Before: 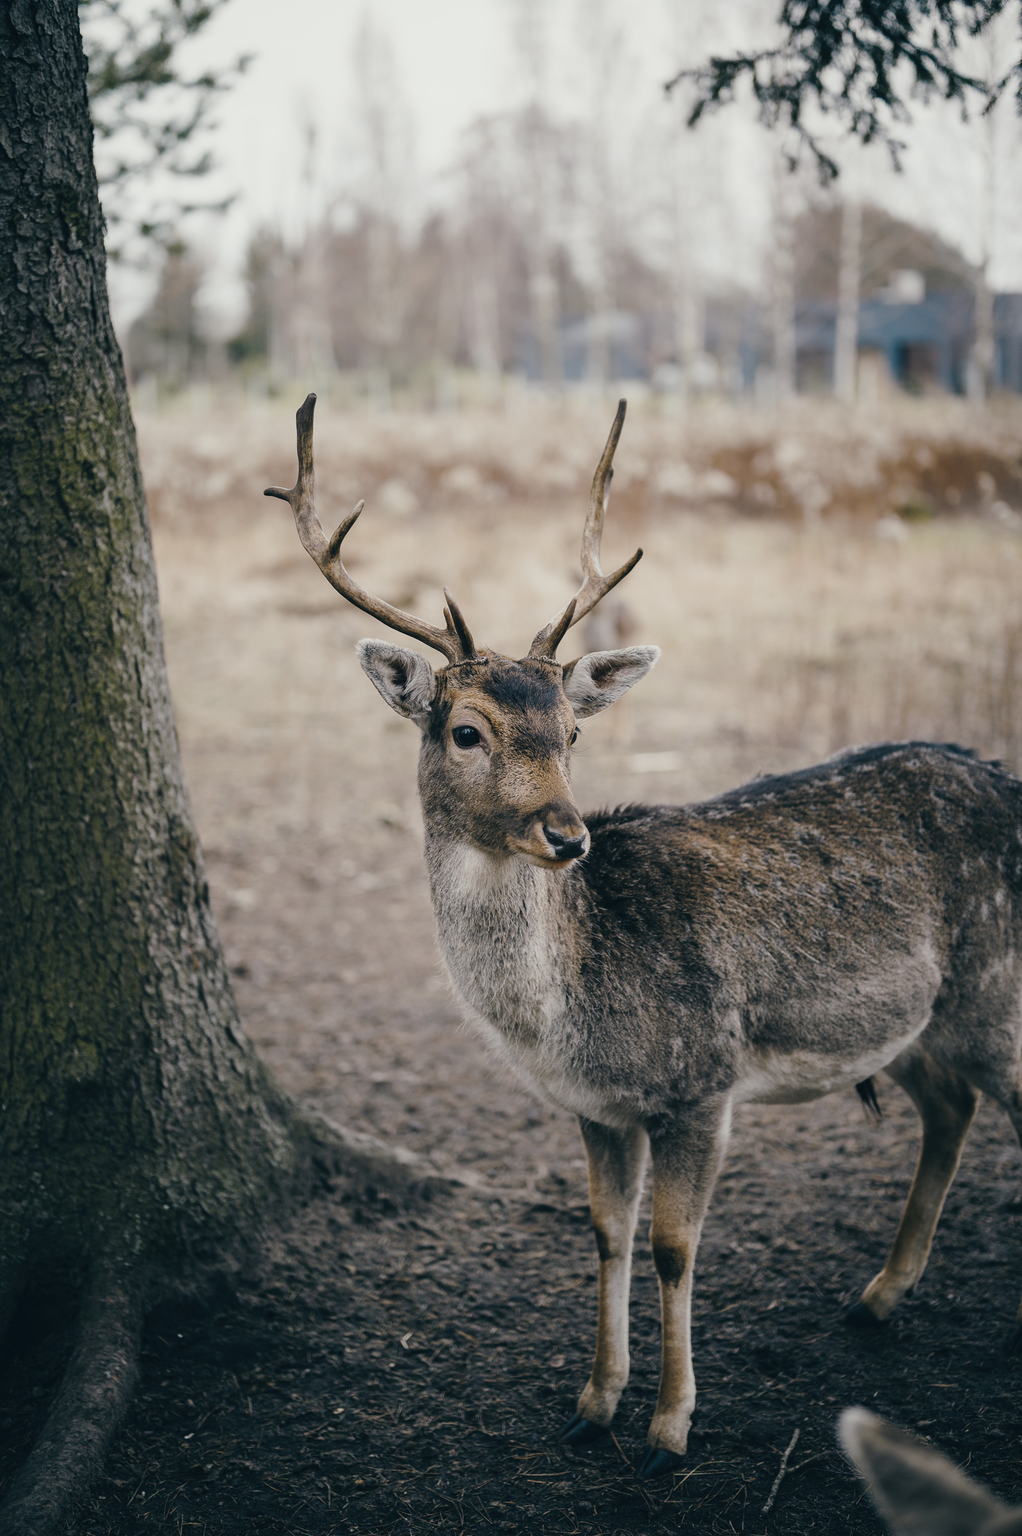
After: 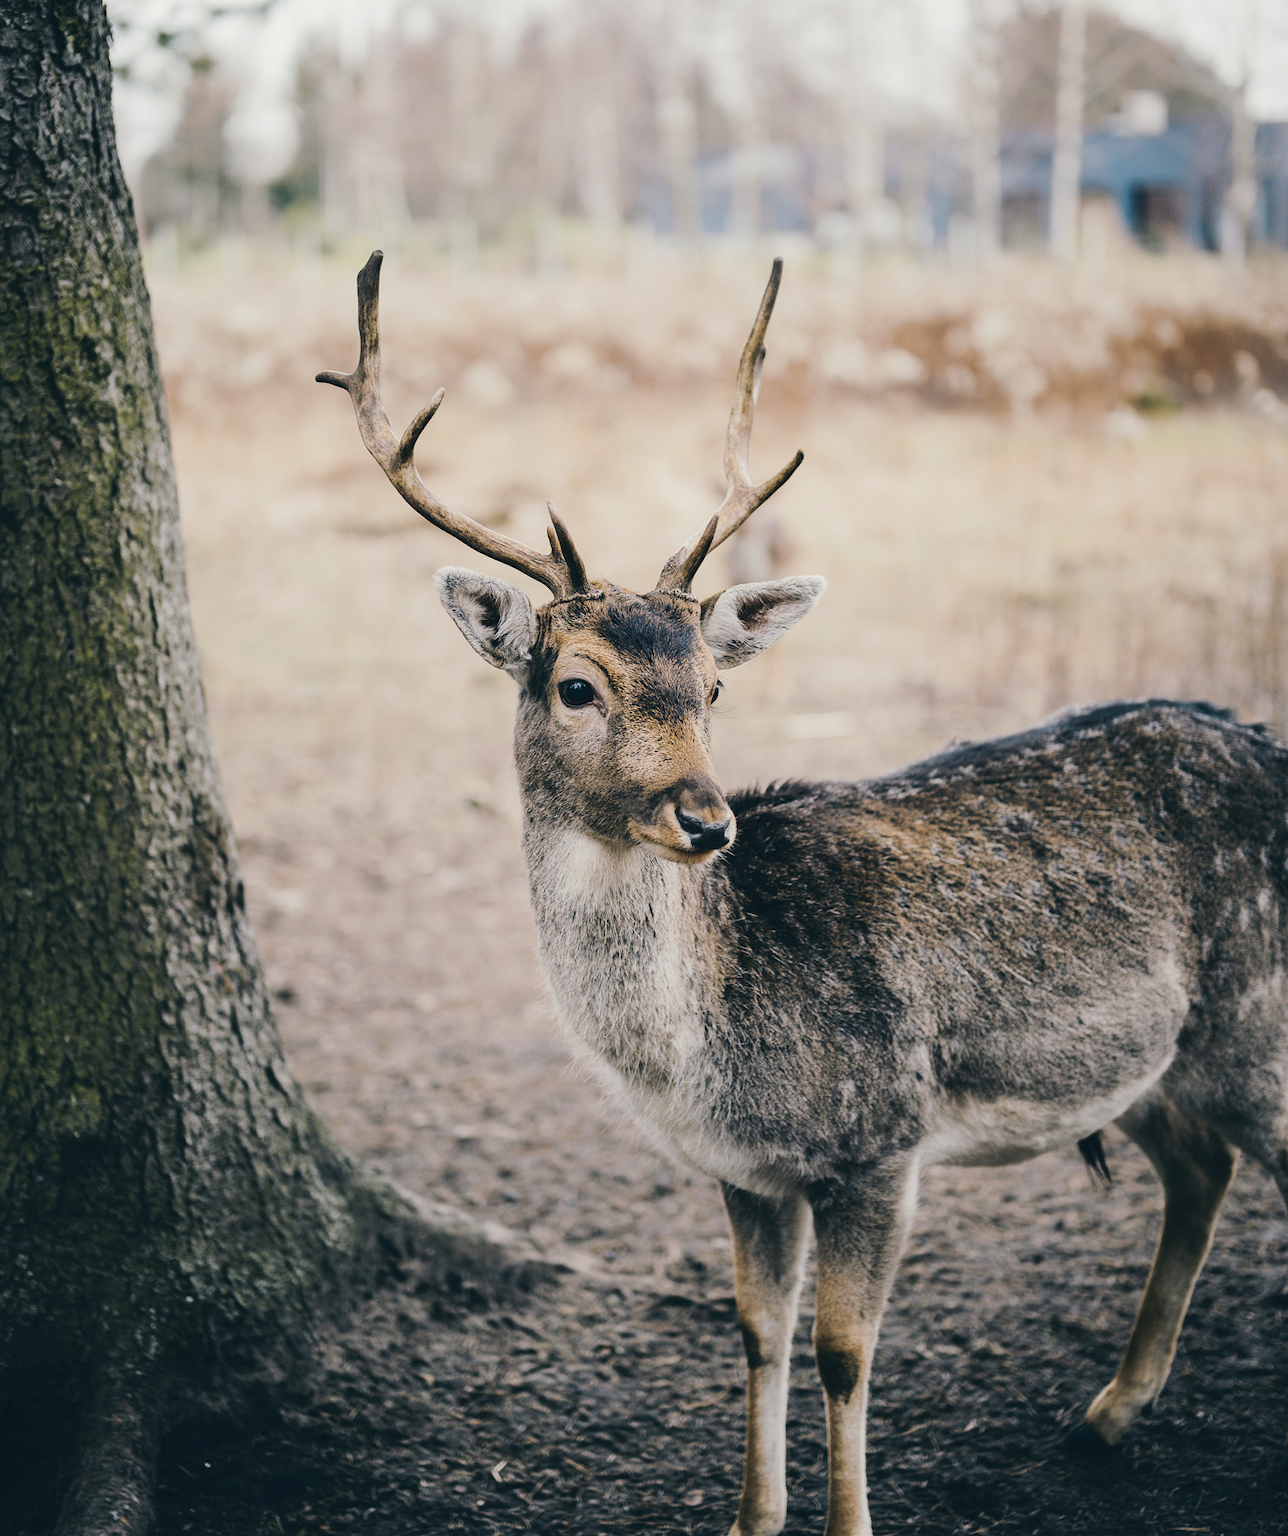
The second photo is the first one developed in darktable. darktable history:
crop and rotate: left 1.936%, top 12.995%, right 0.181%, bottom 9.391%
tone curve: curves: ch0 [(0, 0) (0.003, 0.039) (0.011, 0.041) (0.025, 0.048) (0.044, 0.065) (0.069, 0.084) (0.1, 0.104) (0.136, 0.137) (0.177, 0.19) (0.224, 0.245) (0.277, 0.32) (0.335, 0.409) (0.399, 0.496) (0.468, 0.58) (0.543, 0.656) (0.623, 0.733) (0.709, 0.796) (0.801, 0.852) (0.898, 0.93) (1, 1)], color space Lab, linked channels, preserve colors none
